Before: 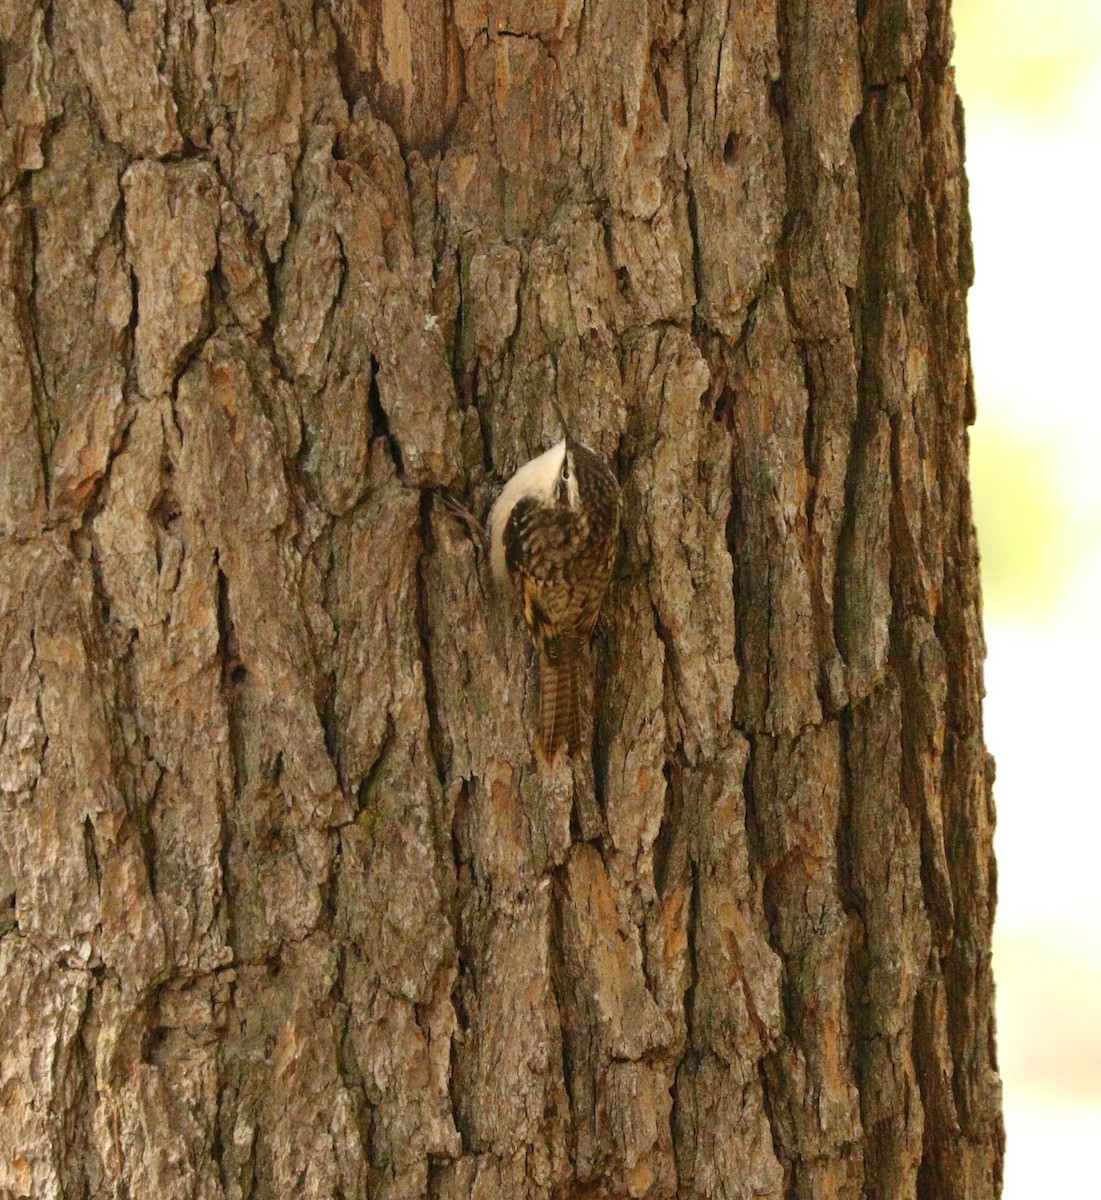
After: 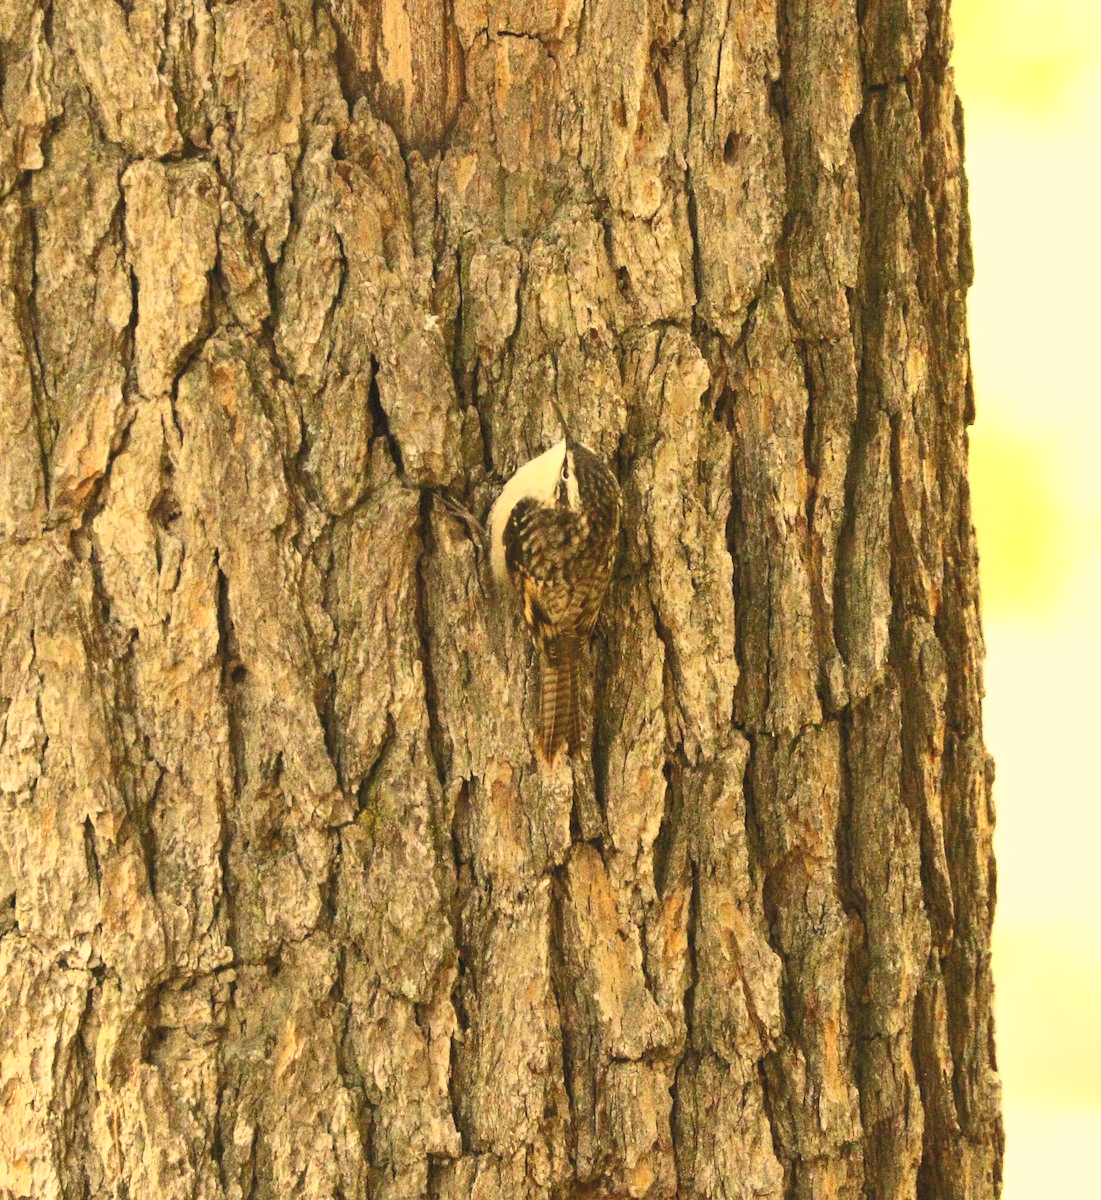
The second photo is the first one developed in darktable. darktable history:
color correction: highlights a* 2.72, highlights b* 22.8
contrast brightness saturation: contrast 0.39, brightness 0.53
tone equalizer: -8 EV 0.06 EV, smoothing diameter 25%, edges refinement/feathering 10, preserve details guided filter
